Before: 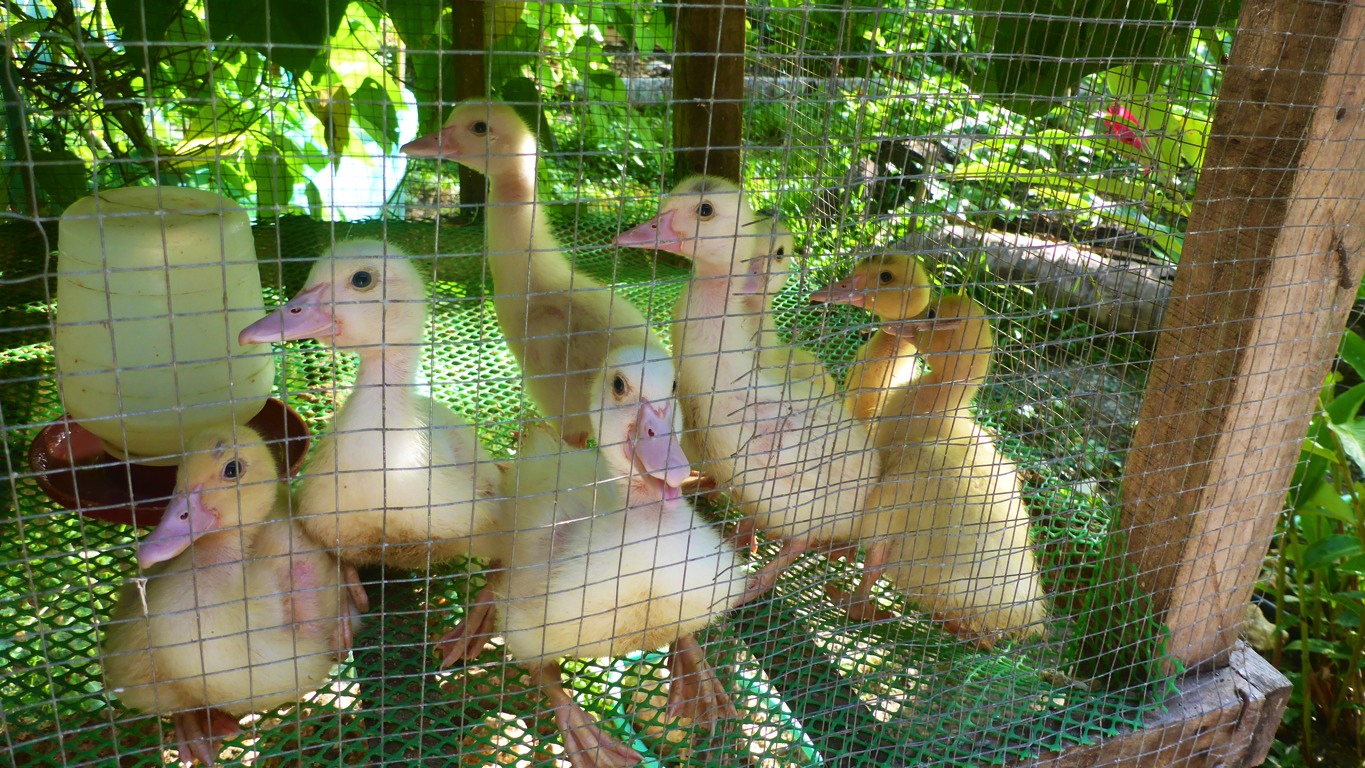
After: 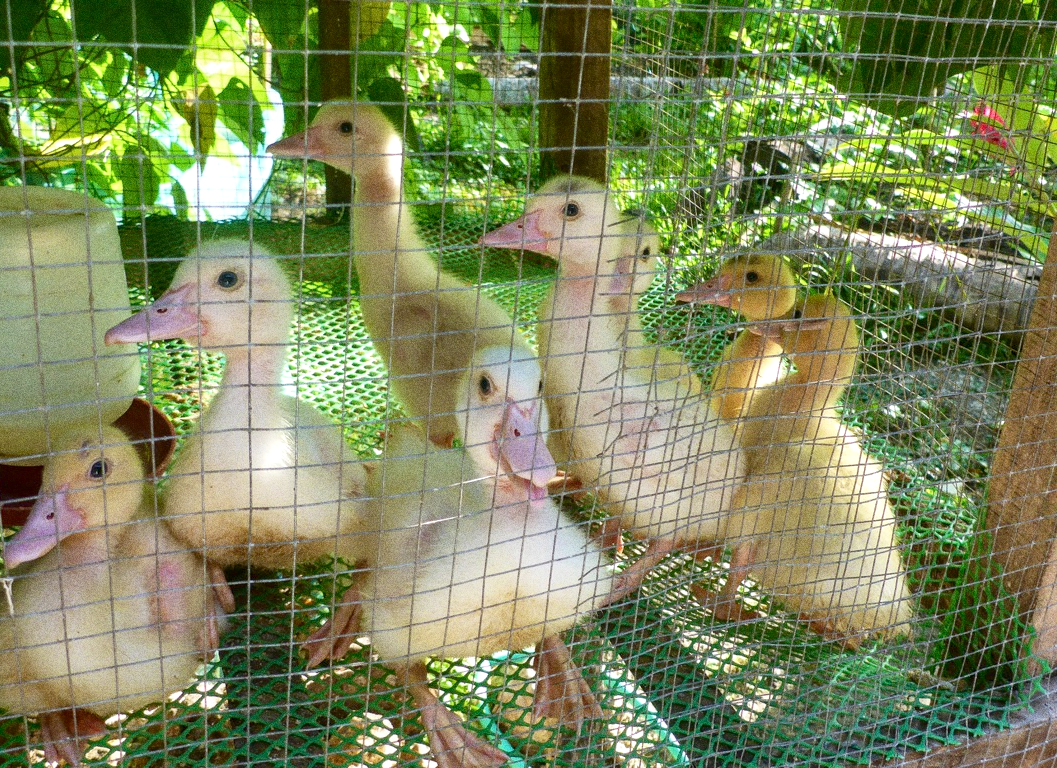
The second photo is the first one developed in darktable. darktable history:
local contrast: on, module defaults
crop: left 9.88%, right 12.664%
grain: coarseness 0.09 ISO, strength 40%
